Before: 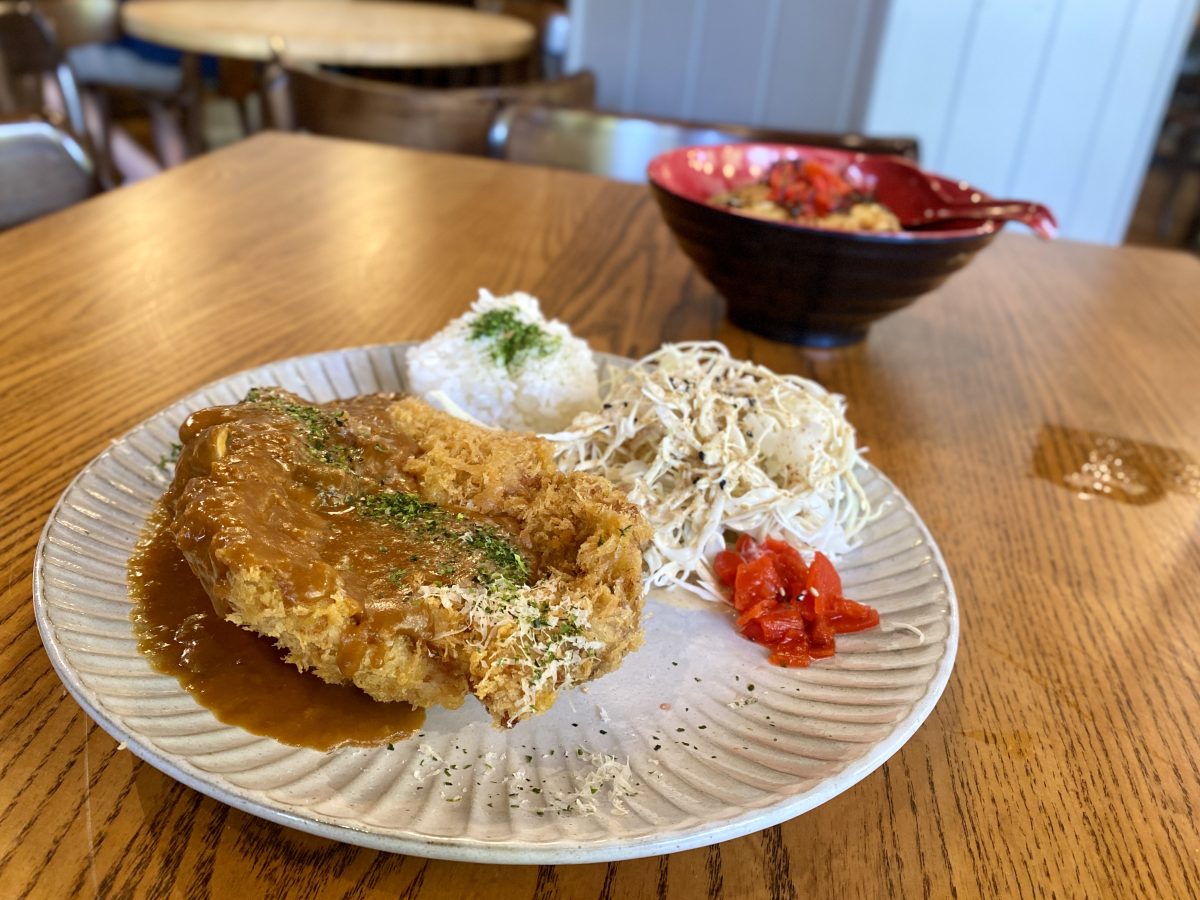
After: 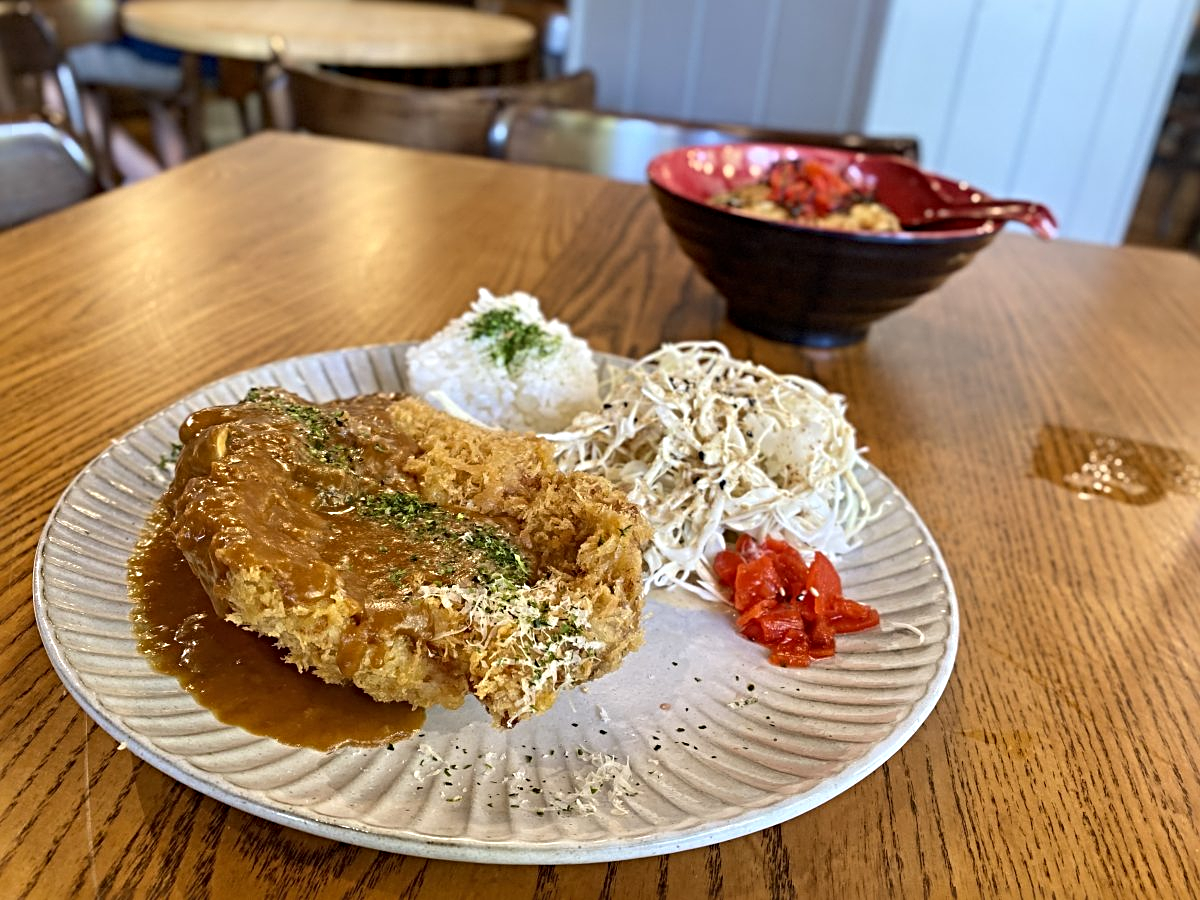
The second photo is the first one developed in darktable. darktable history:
sharpen: radius 4.876
